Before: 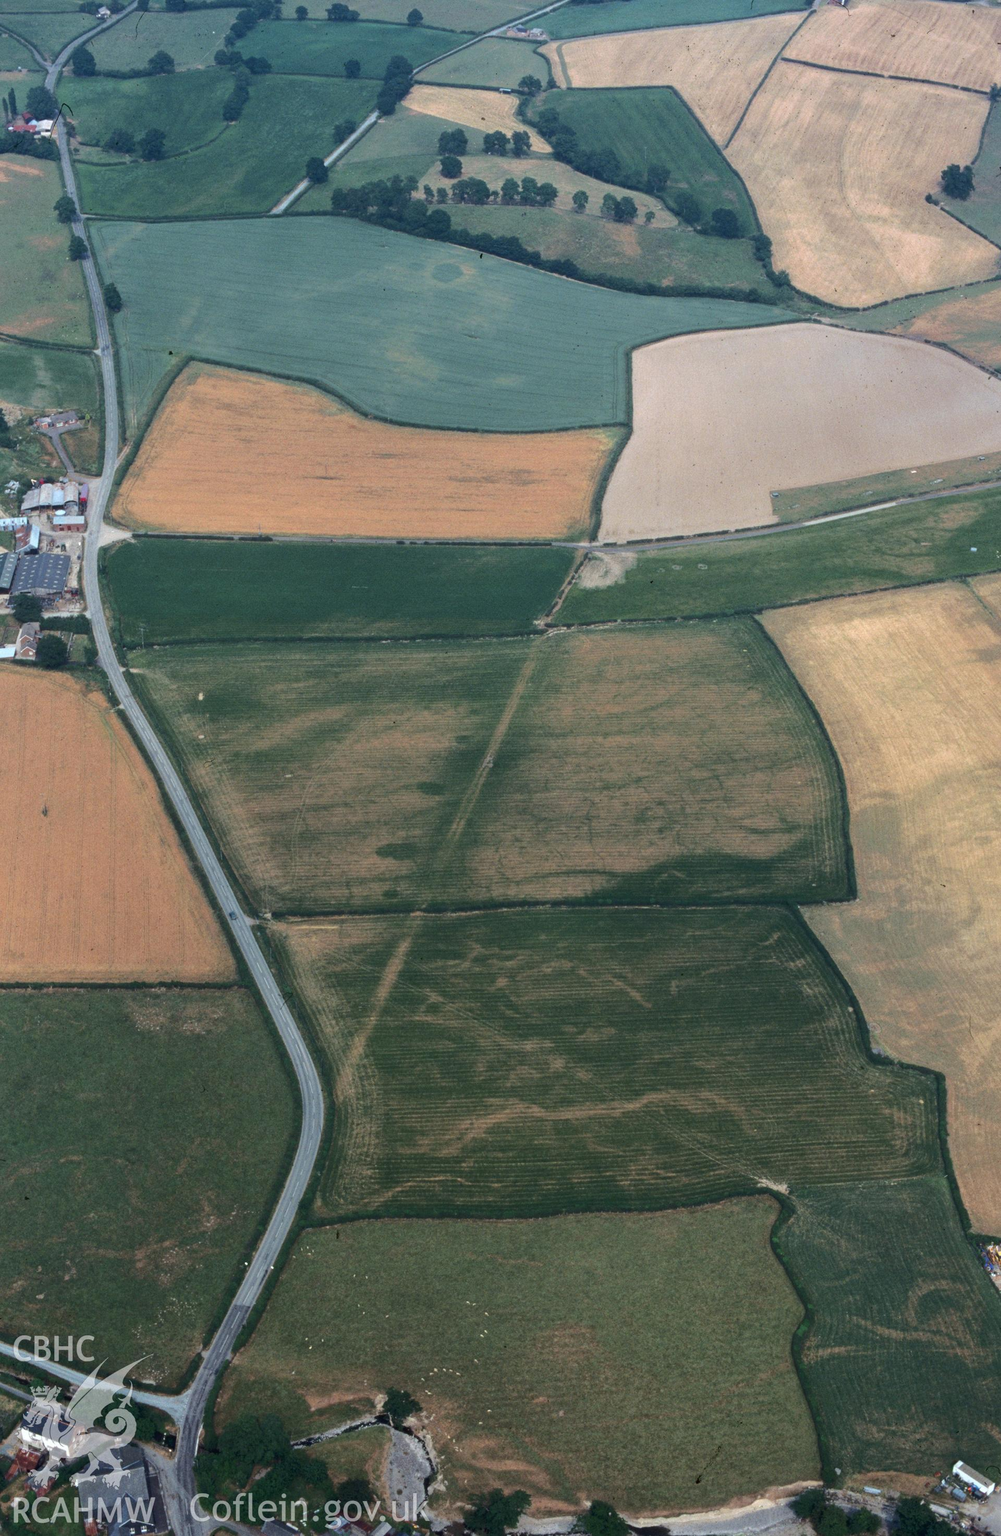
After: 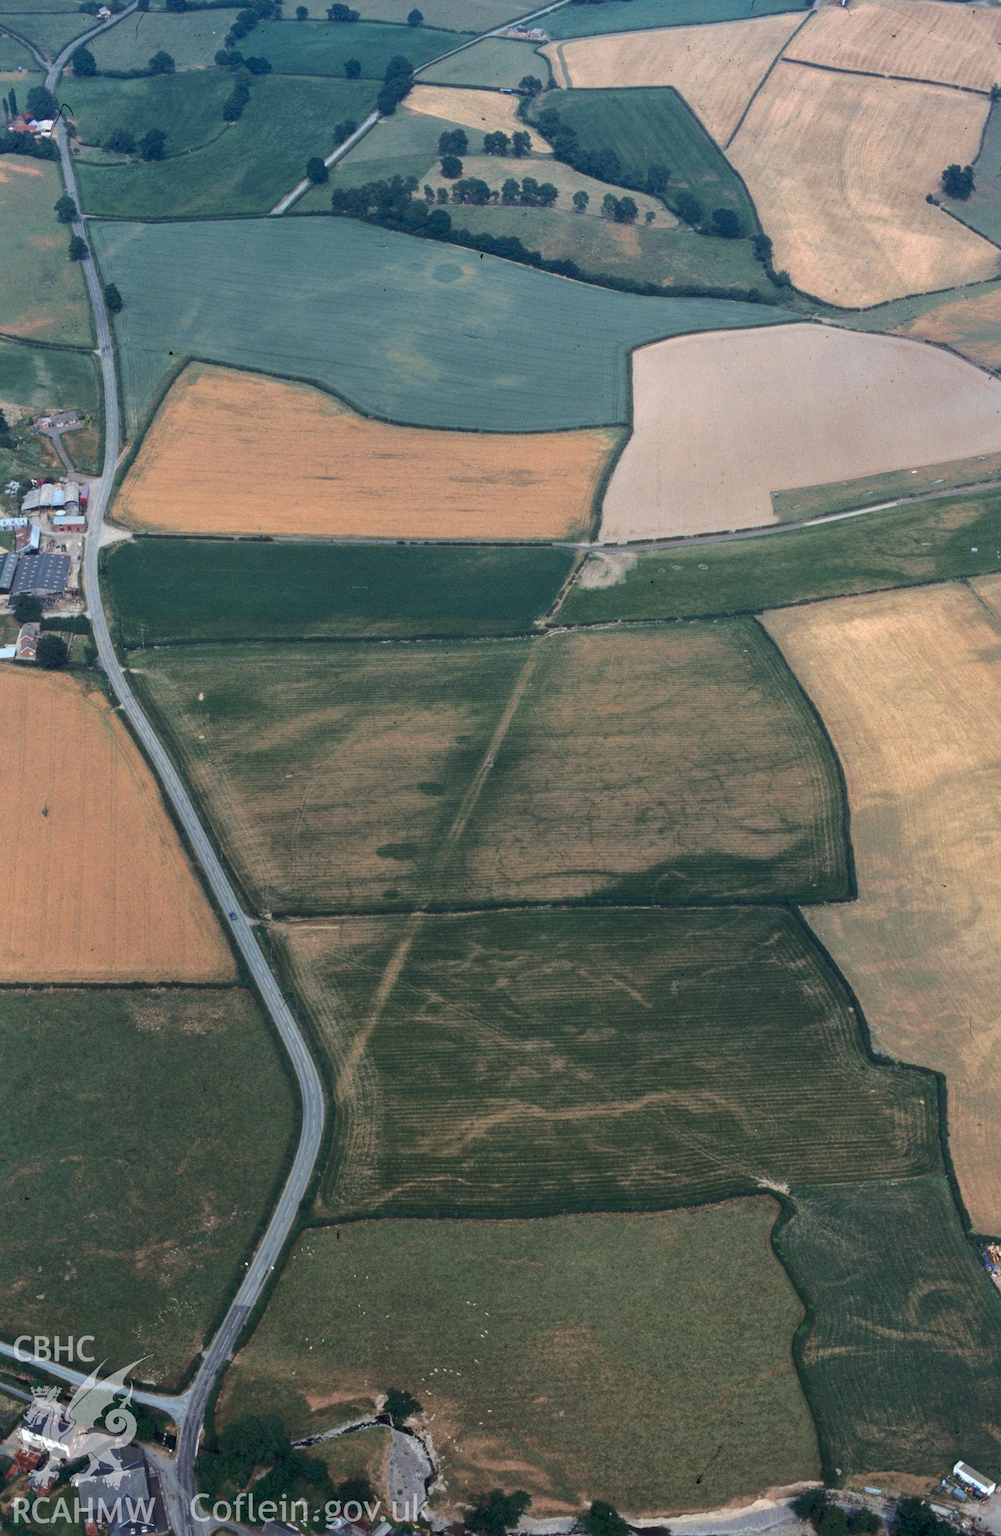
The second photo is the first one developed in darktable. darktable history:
shadows and highlights: shadows 25.24, highlights -24.41
